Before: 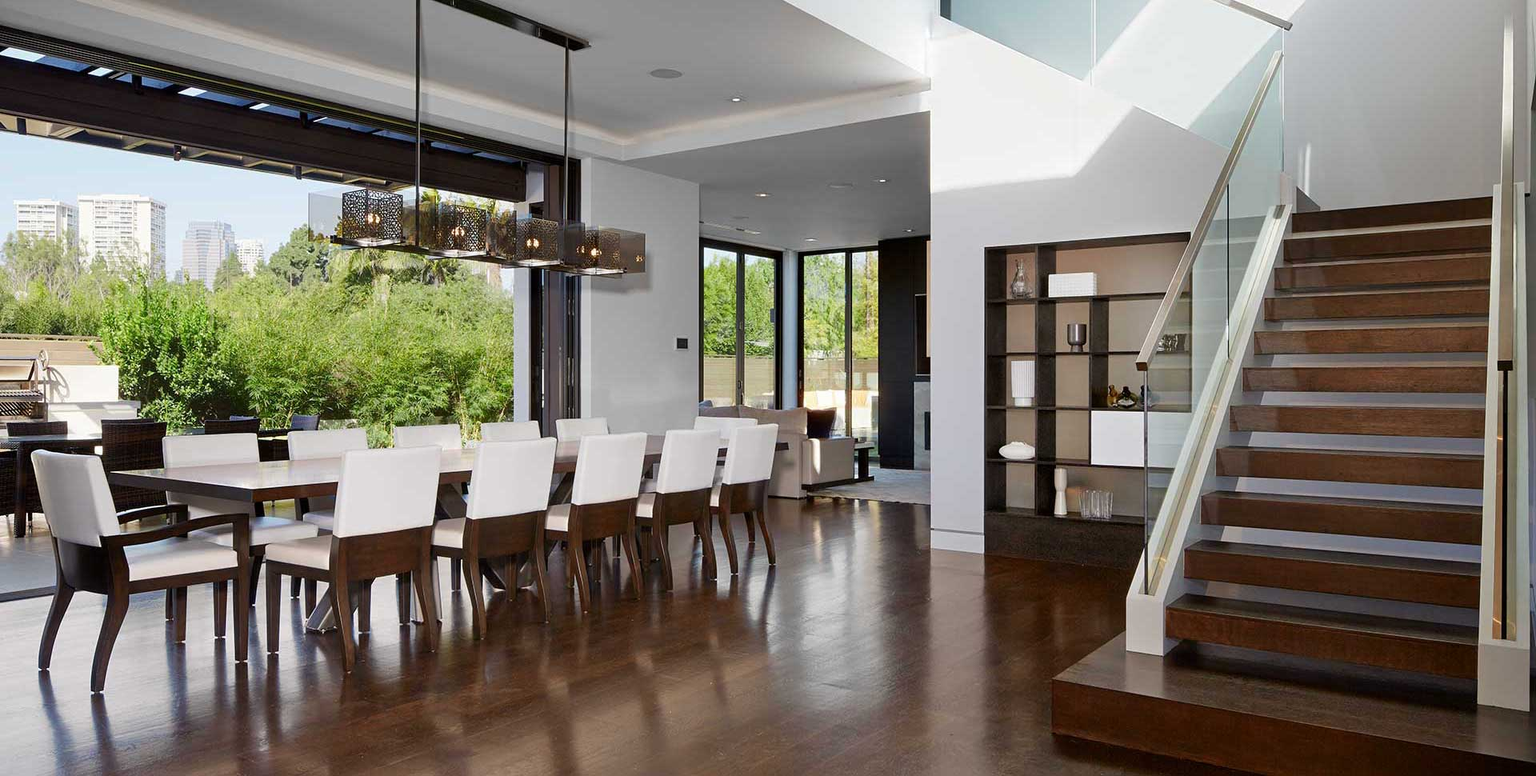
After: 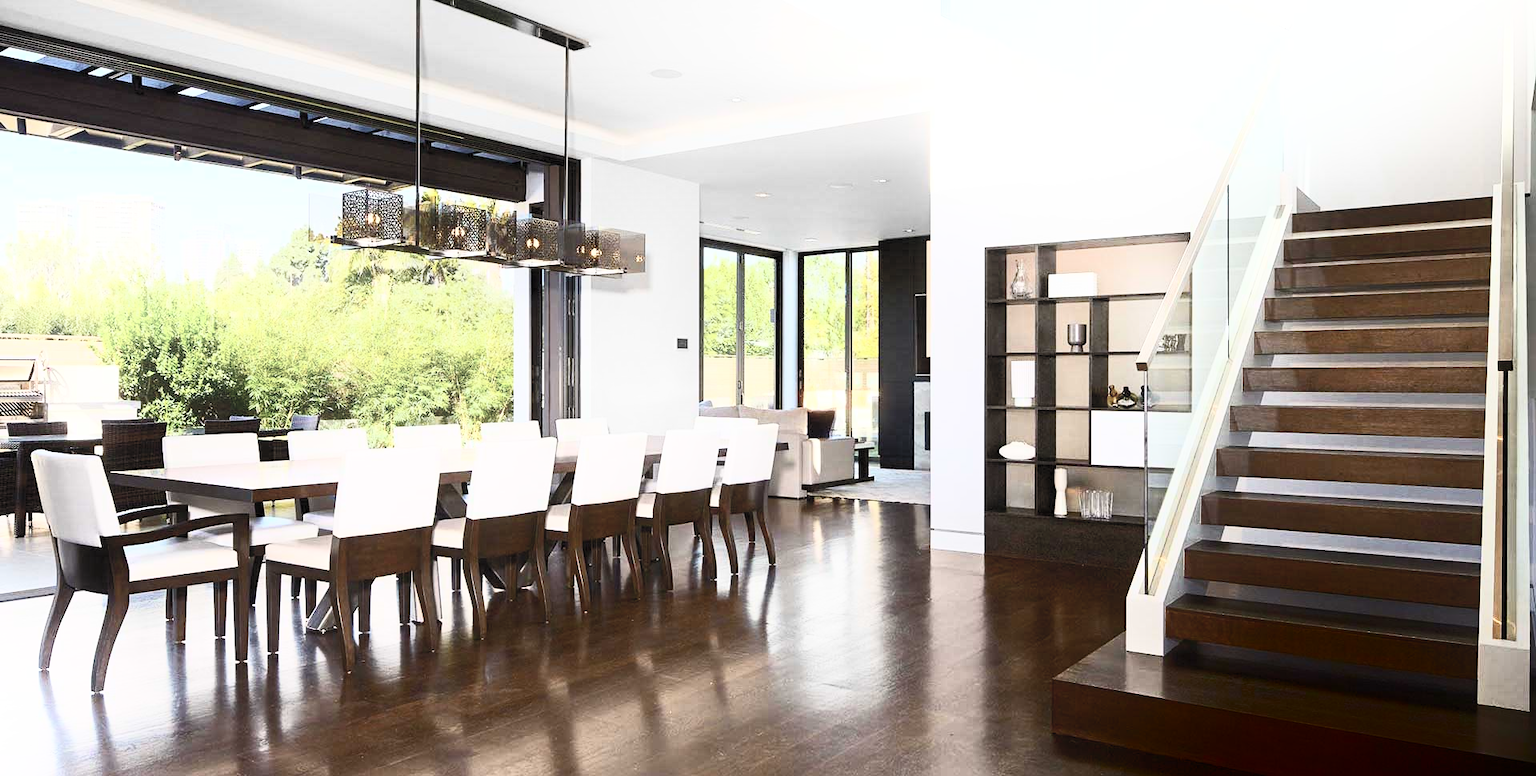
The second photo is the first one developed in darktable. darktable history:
contrast brightness saturation: contrast 0.57, brightness 0.57, saturation -0.34
color balance rgb: perceptual saturation grading › global saturation 30%, global vibrance 20%
shadows and highlights: shadows -90, highlights 90, soften with gaussian
